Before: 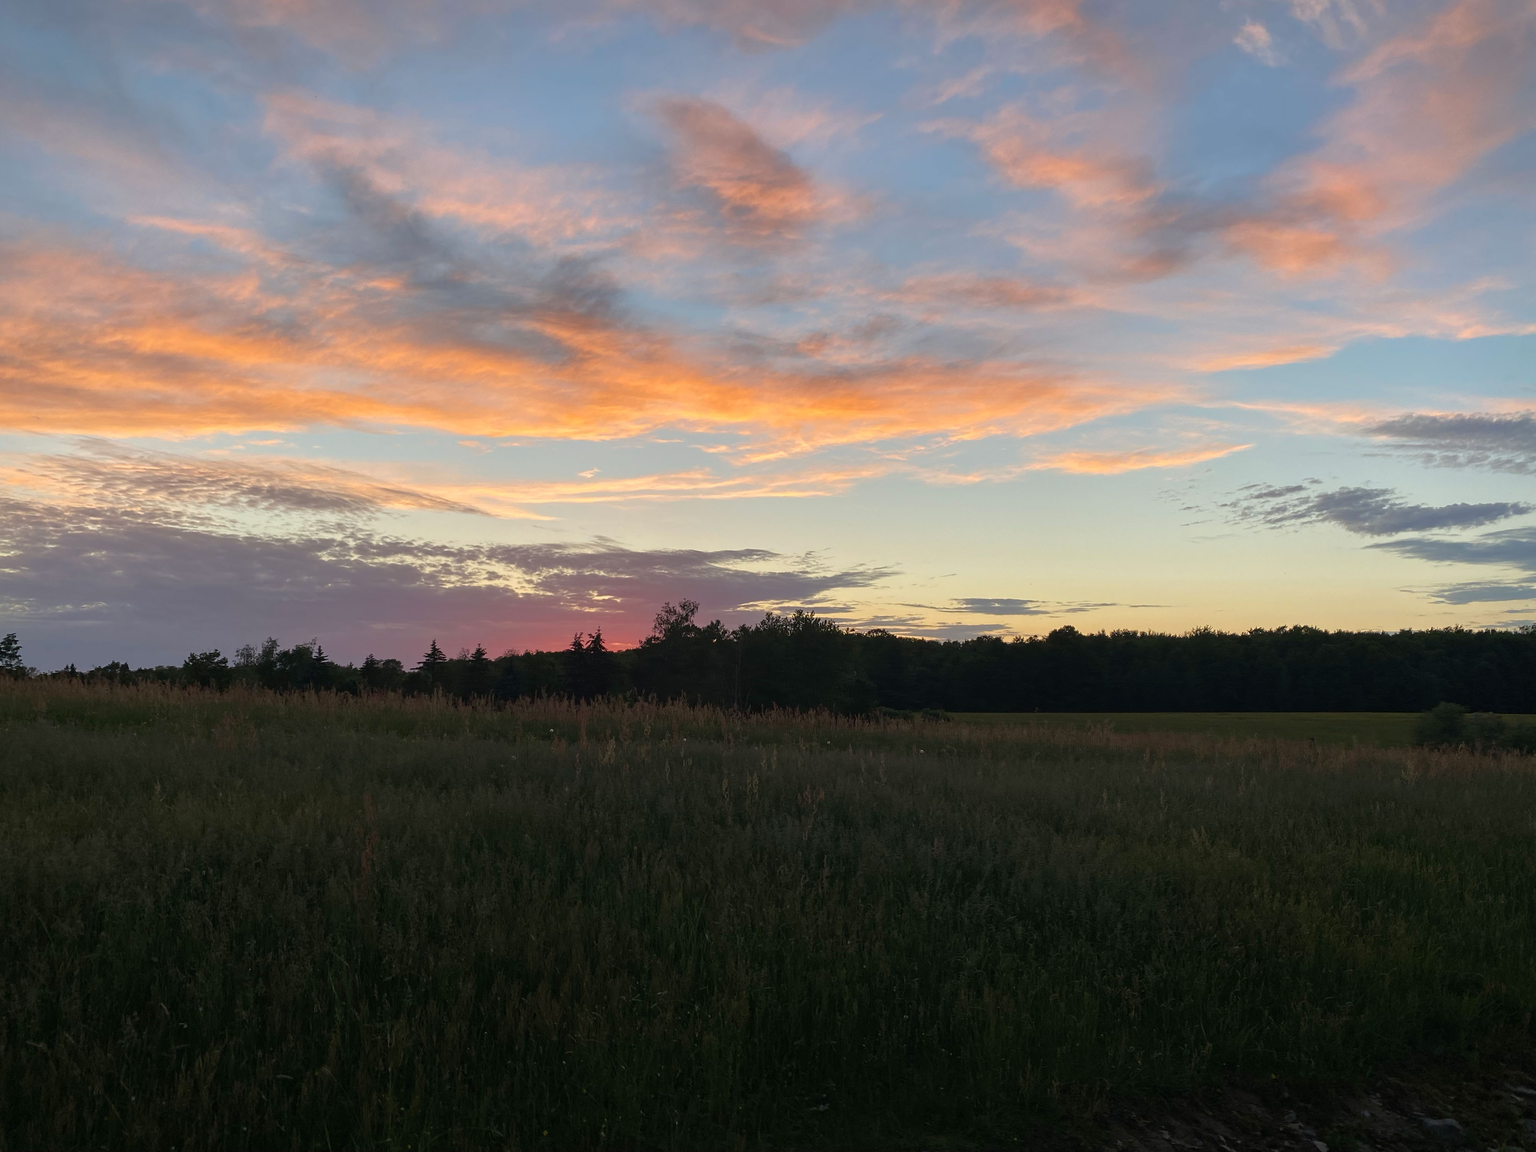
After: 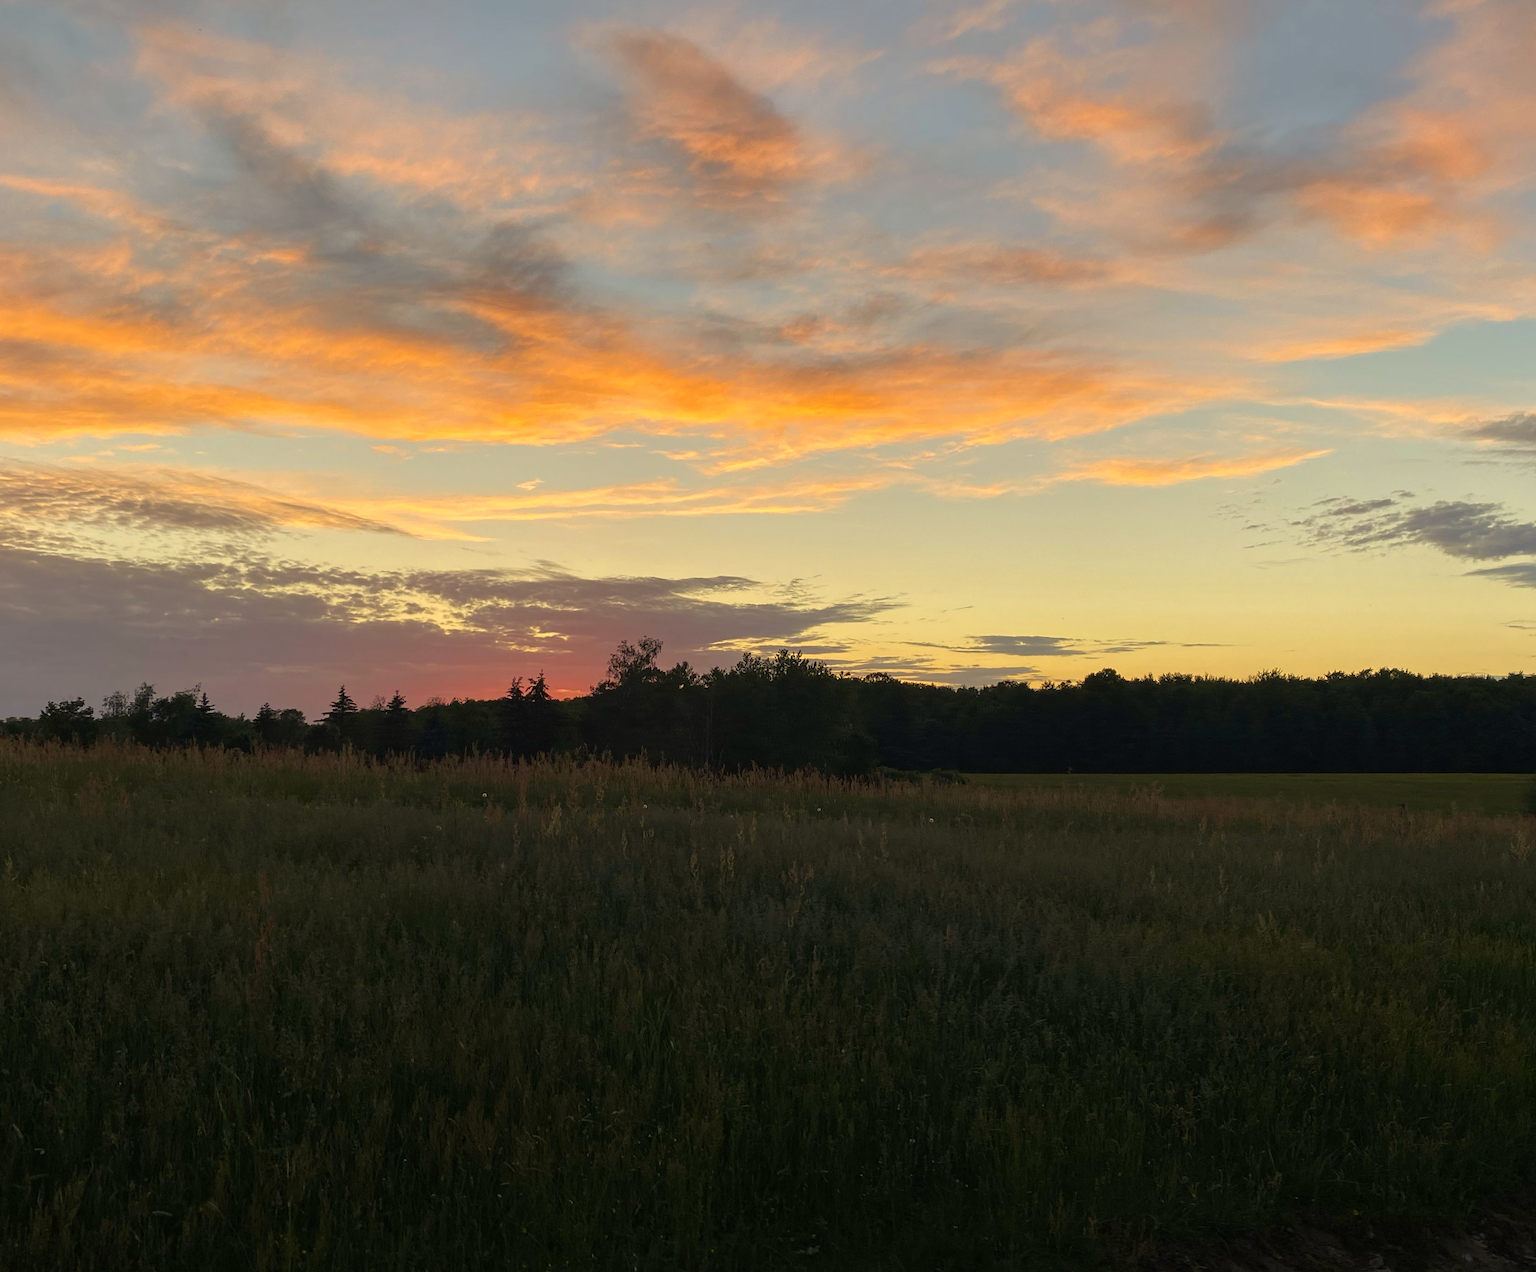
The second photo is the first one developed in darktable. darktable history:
crop: left 9.807%, top 6.259%, right 7.334%, bottom 2.177%
color correction: highlights a* 2.72, highlights b* 22.8
